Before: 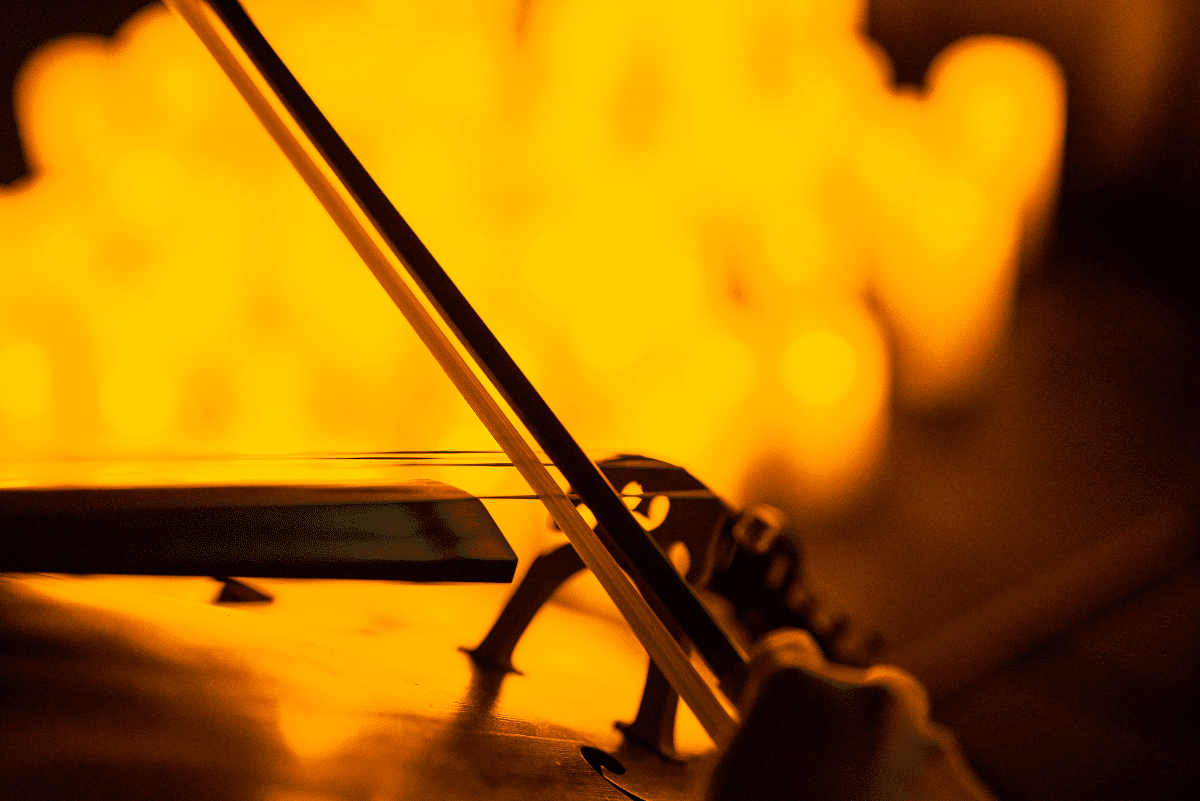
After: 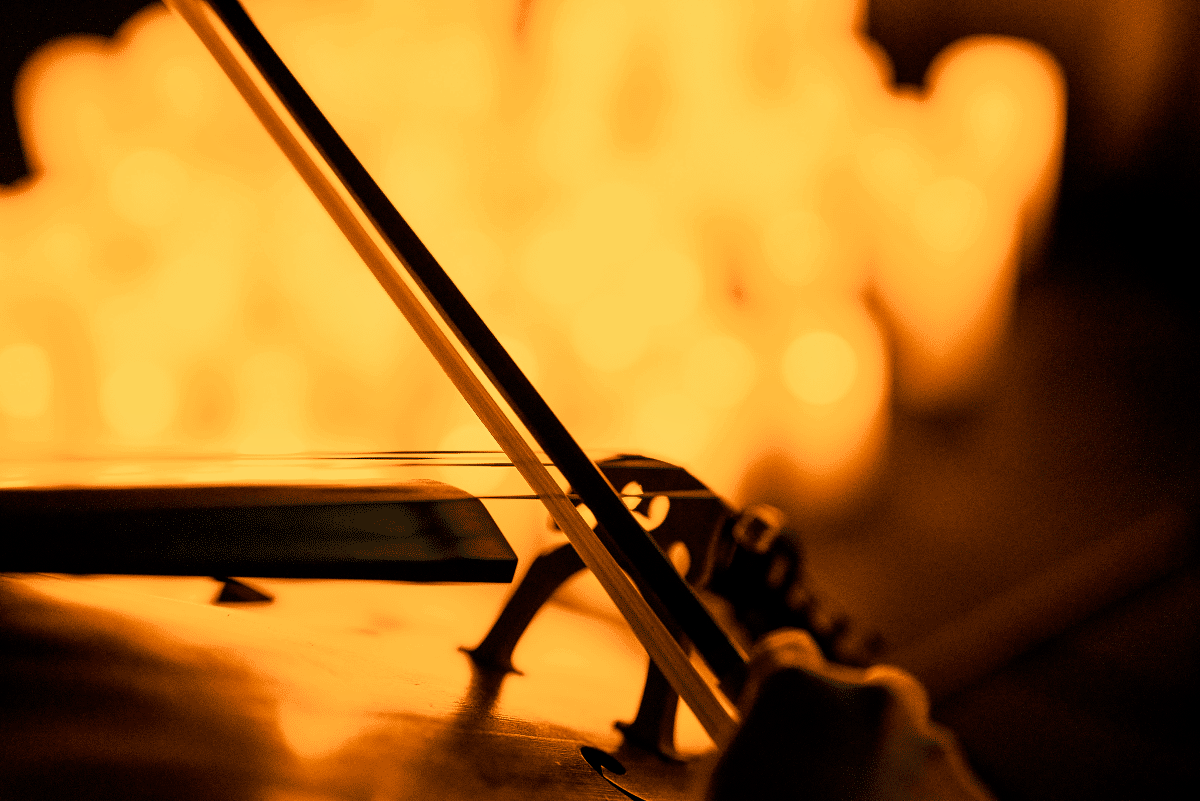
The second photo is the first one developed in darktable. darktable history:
filmic rgb: black relative exposure -12.8 EV, white relative exposure 2.8 EV, threshold 3 EV, target black luminance 0%, hardness 8.54, latitude 70.41%, contrast 1.133, shadows ↔ highlights balance -0.395%, color science v4 (2020), enable highlight reconstruction true
tone equalizer: on, module defaults
